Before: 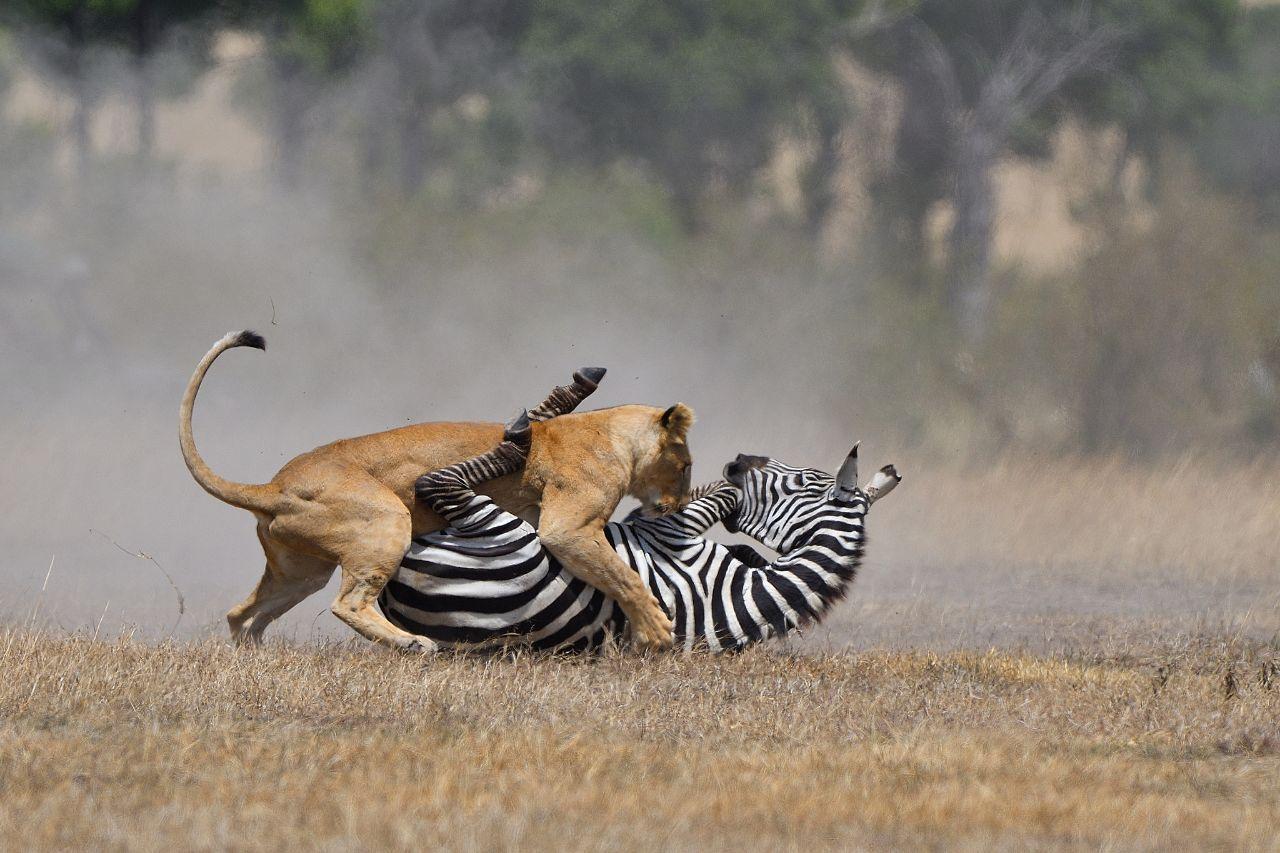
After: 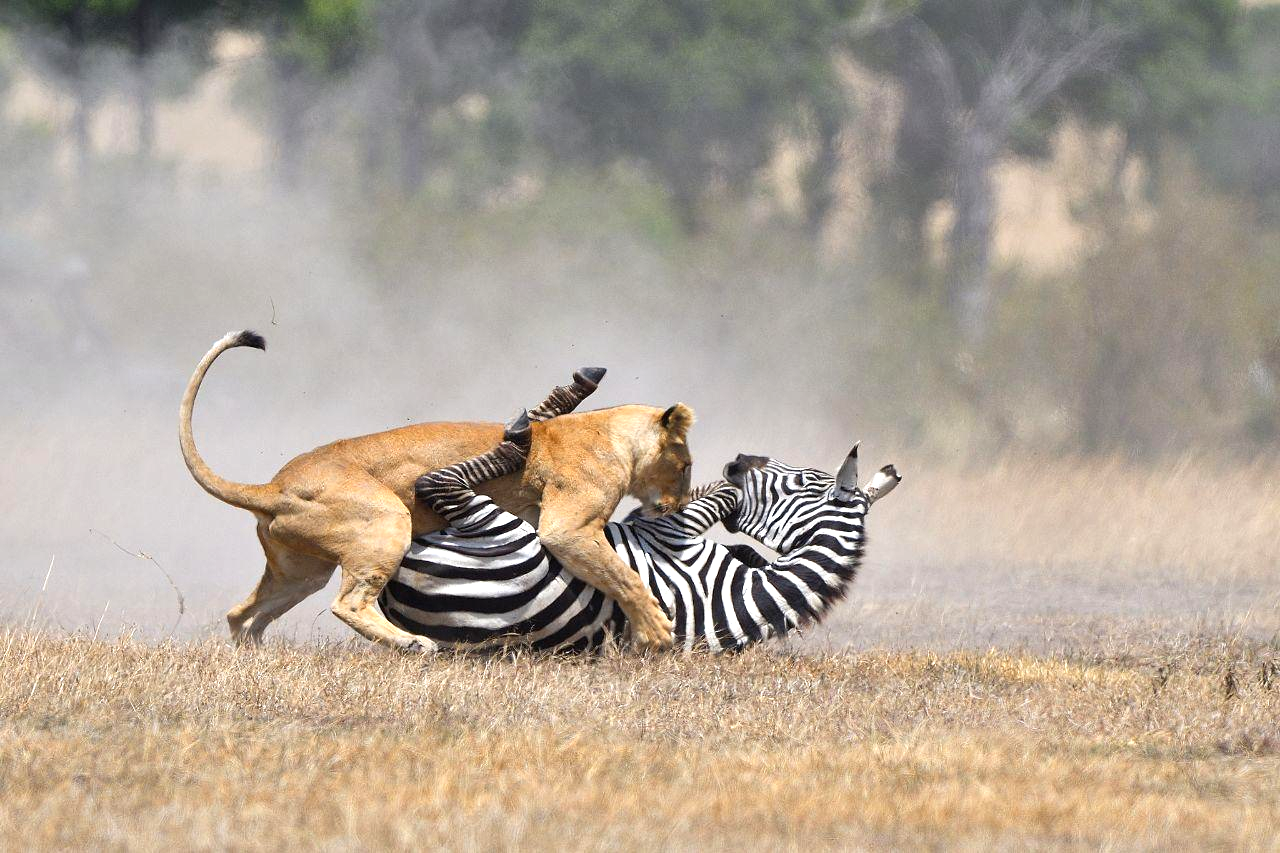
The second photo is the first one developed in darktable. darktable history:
exposure: exposure 0.741 EV, compensate exposure bias true, compensate highlight preservation false
